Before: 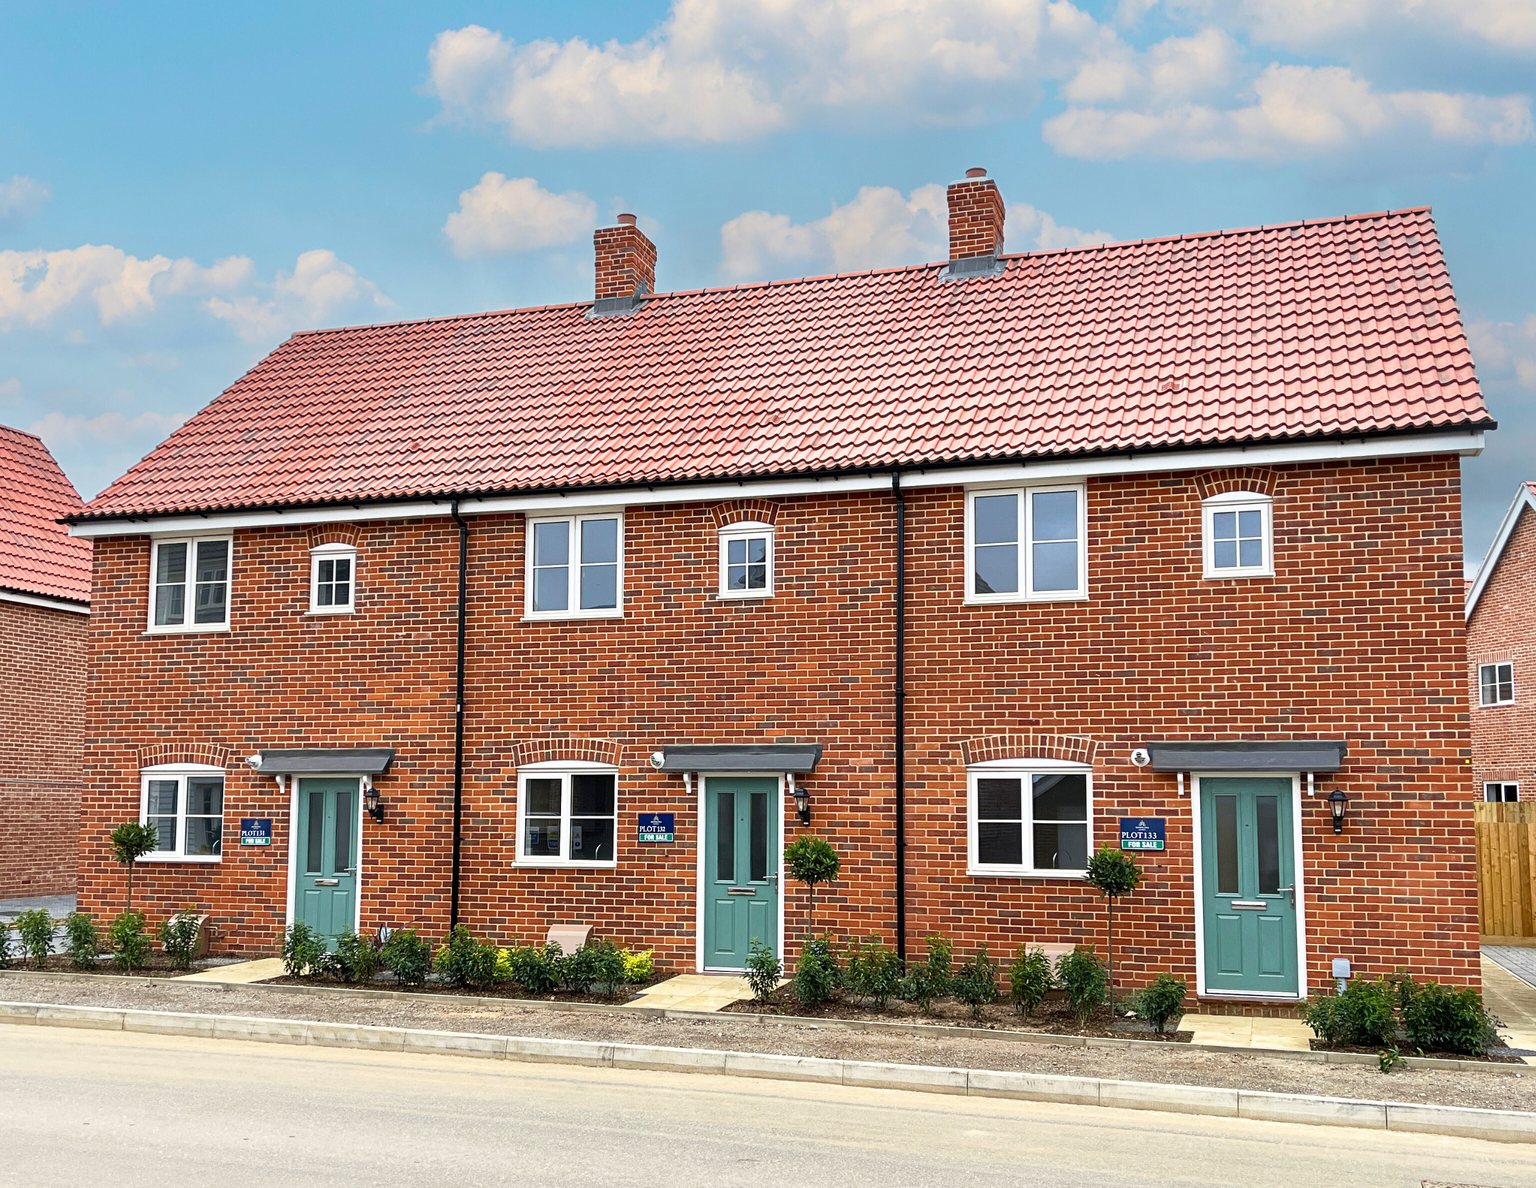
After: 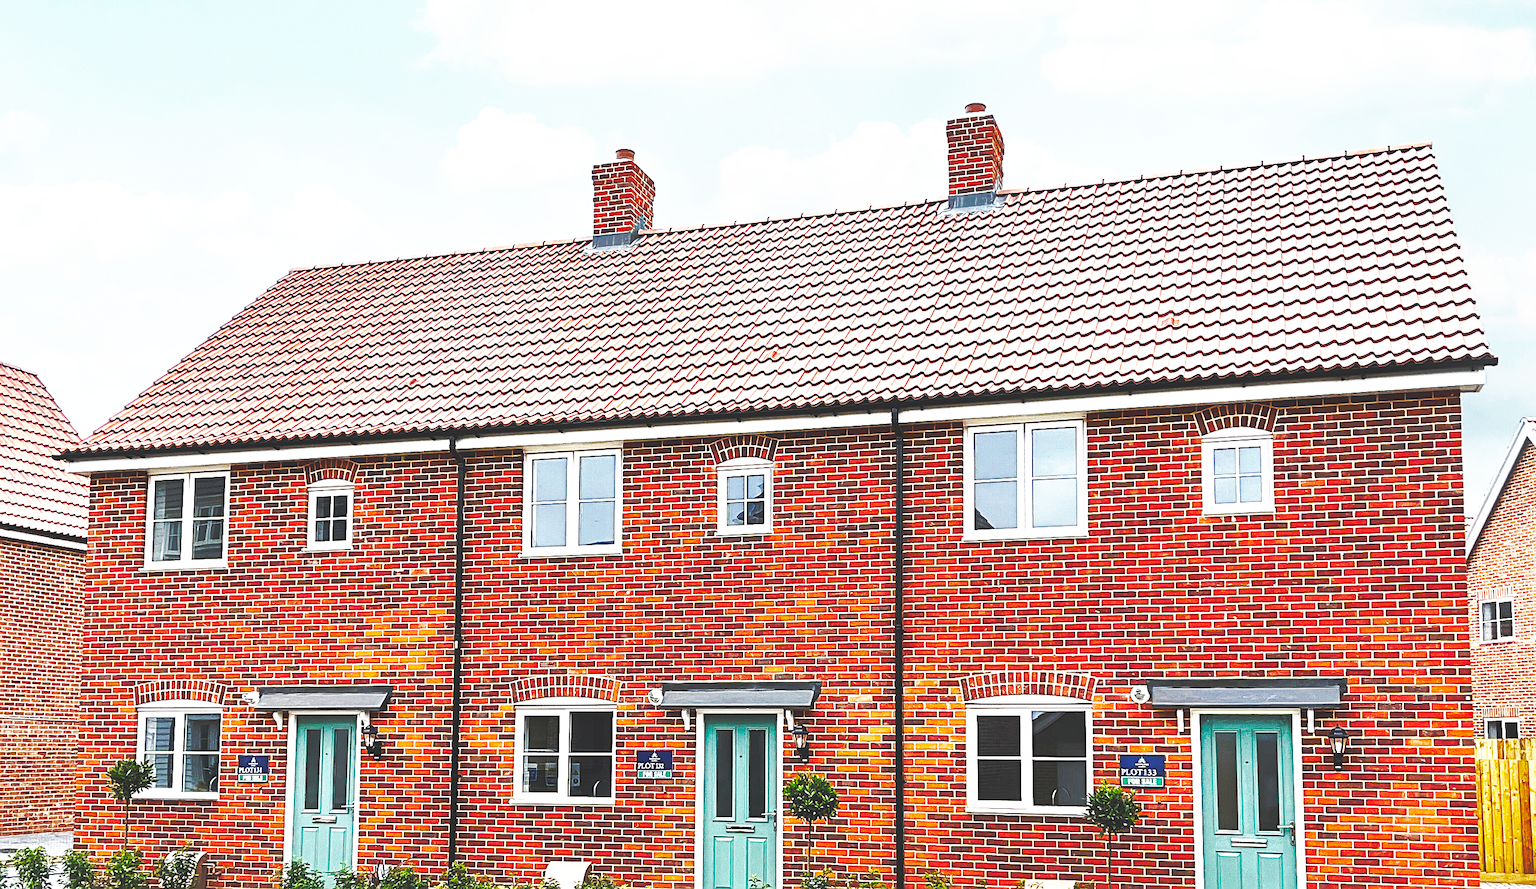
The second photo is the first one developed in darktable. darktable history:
sharpen: on, module defaults
crop: left 0.257%, top 5.536%, bottom 19.768%
shadows and highlights: highlights -60.03
tone equalizer: -8 EV -0.746 EV, -7 EV -0.731 EV, -6 EV -0.614 EV, -5 EV -0.4 EV, -3 EV 0.37 EV, -2 EV 0.6 EV, -1 EV 0.696 EV, +0 EV 0.756 EV, edges refinement/feathering 500, mask exposure compensation -1.57 EV, preserve details no
base curve: curves: ch0 [(0, 0.015) (0.085, 0.116) (0.134, 0.298) (0.19, 0.545) (0.296, 0.764) (0.599, 0.982) (1, 1)], preserve colors none
